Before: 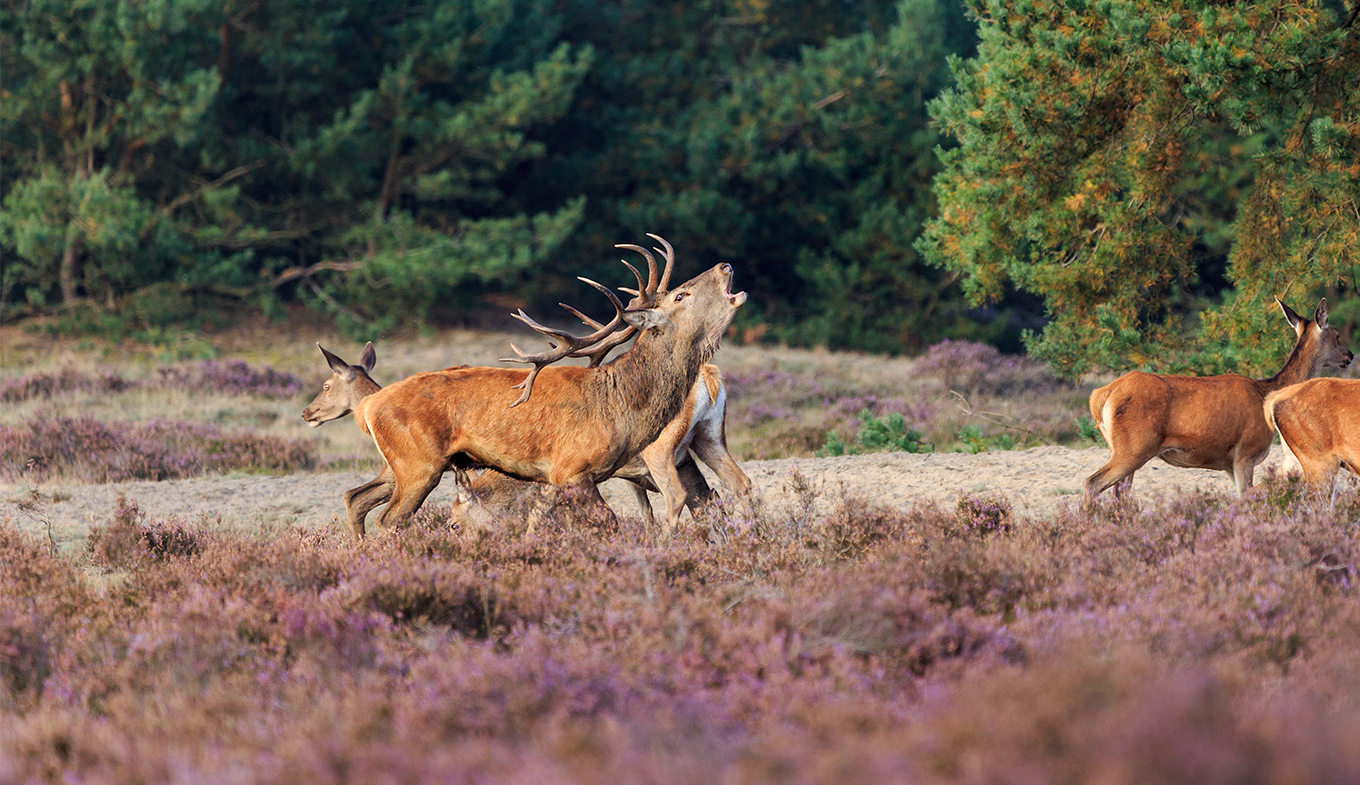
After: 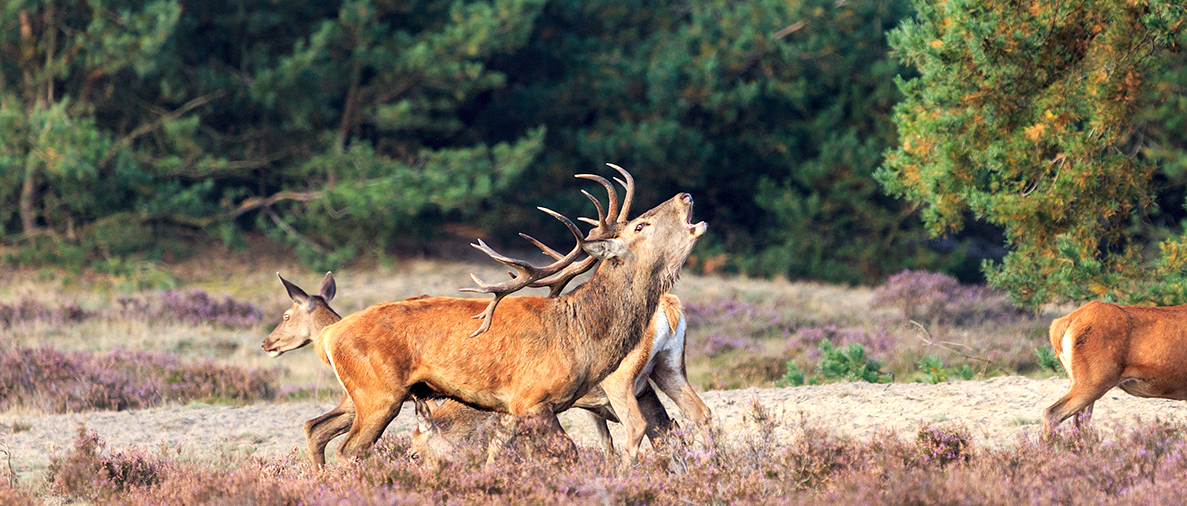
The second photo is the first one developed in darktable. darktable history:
crop: left 3.015%, top 8.969%, right 9.647%, bottom 26.457%
exposure: black level correction 0.001, exposure 0.5 EV, compensate exposure bias true, compensate highlight preservation false
